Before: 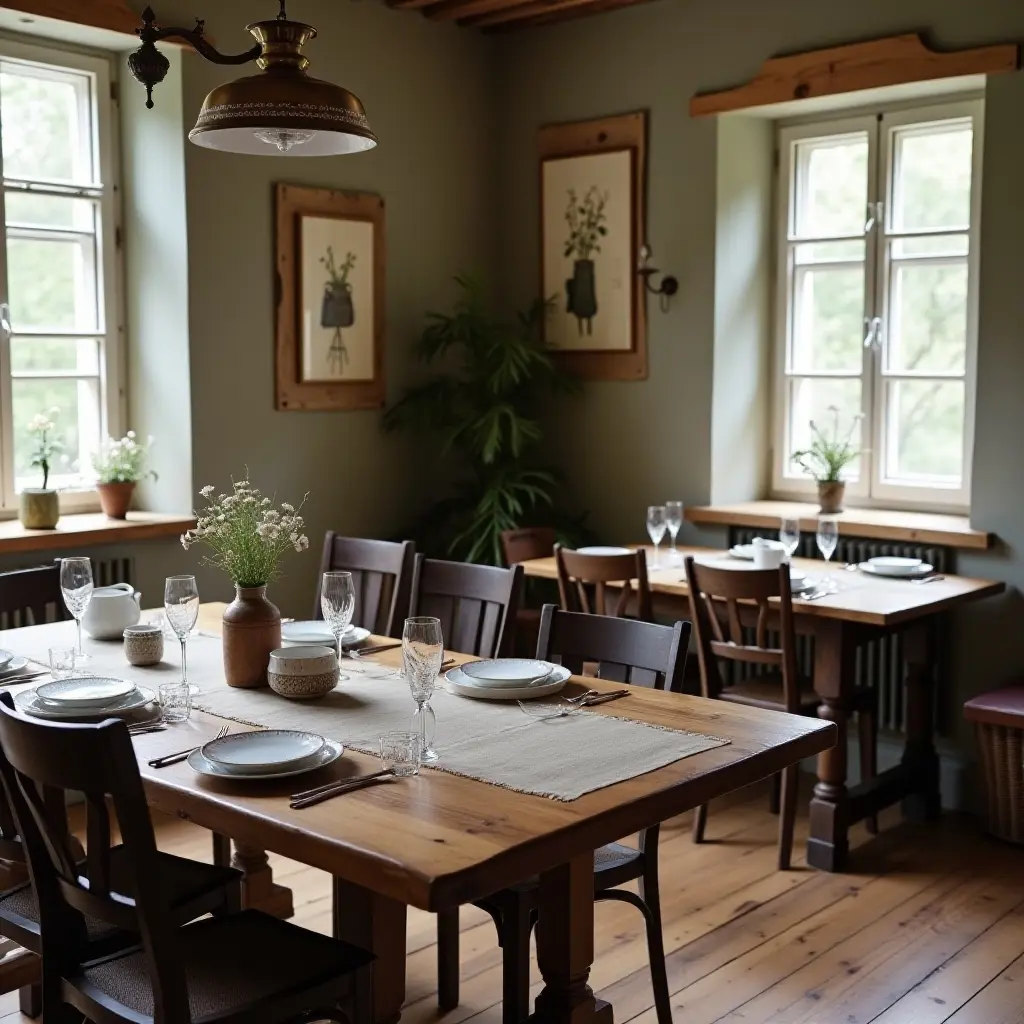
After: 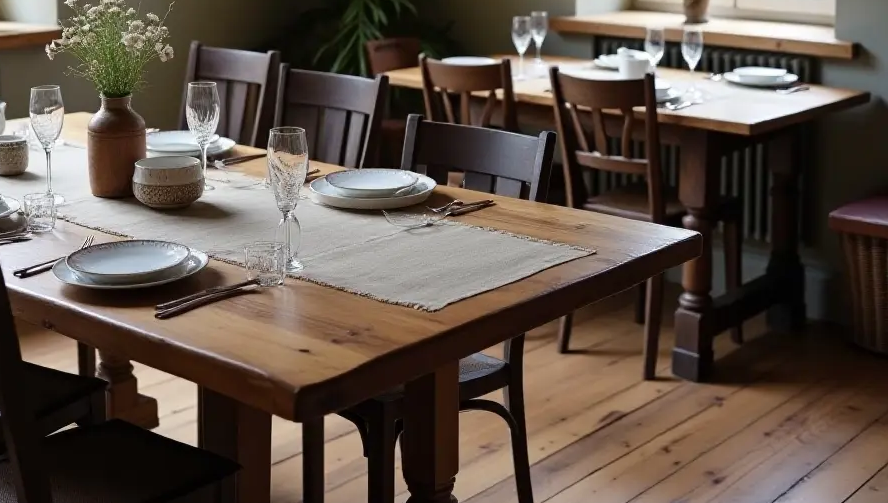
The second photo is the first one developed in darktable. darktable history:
crop and rotate: left 13.236%, top 47.918%, bottom 2.893%
